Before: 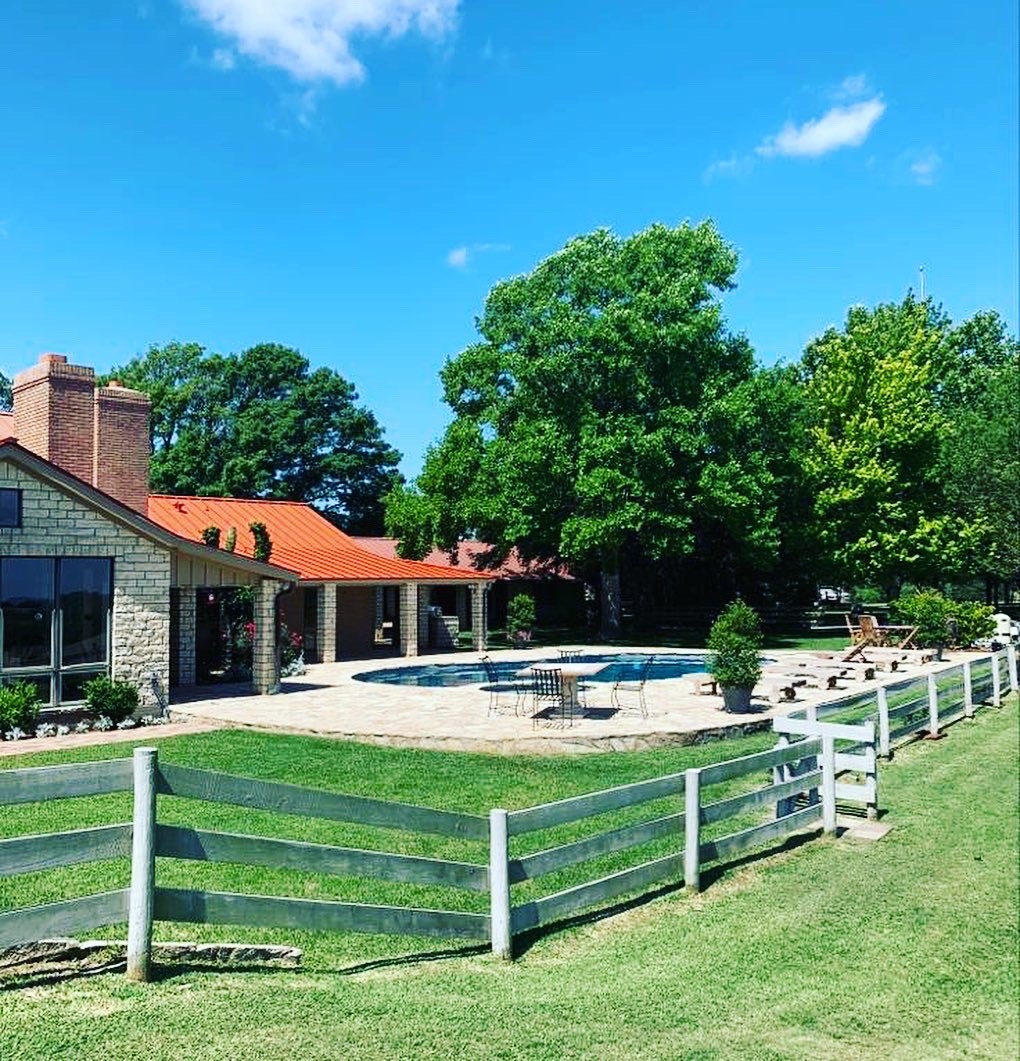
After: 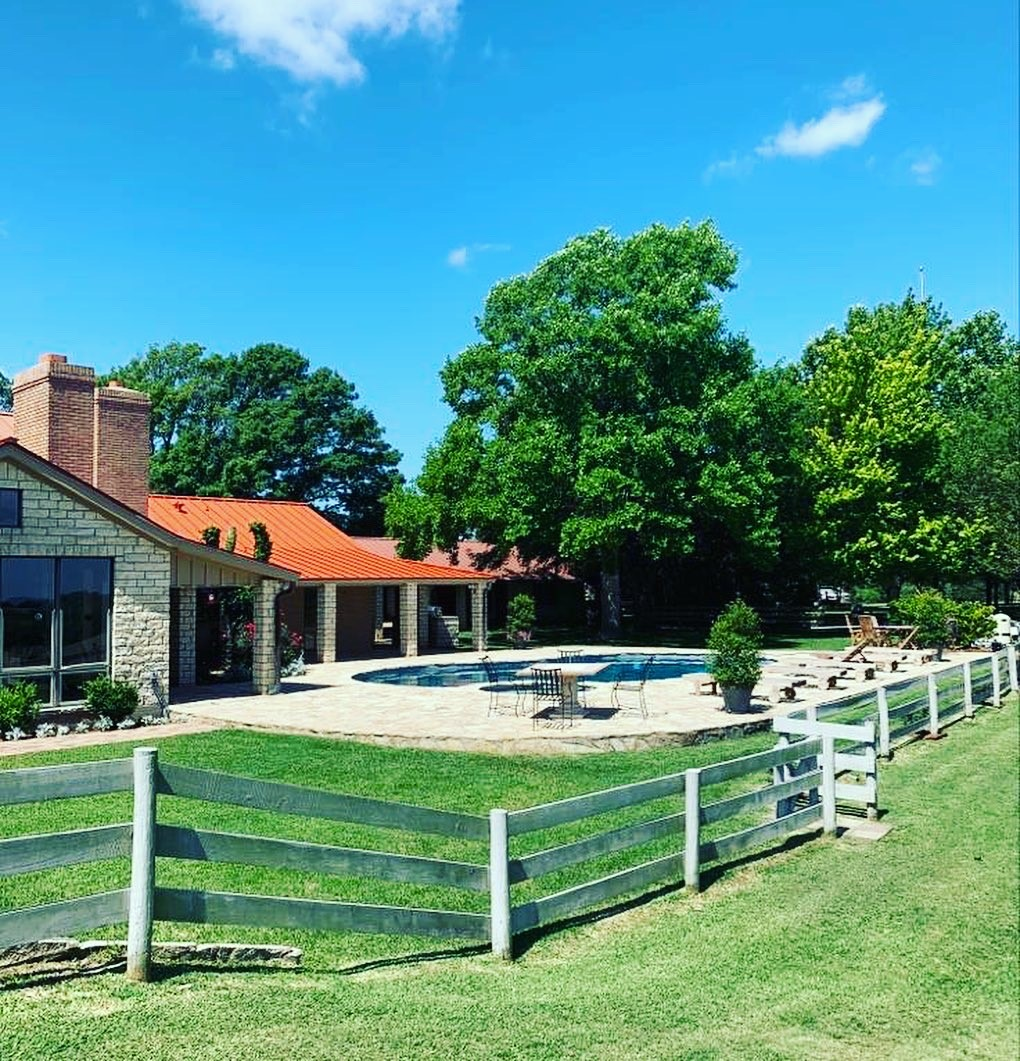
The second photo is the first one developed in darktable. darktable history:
color correction: highlights a* -2.68, highlights b* 2.57
exposure: compensate highlight preservation false
